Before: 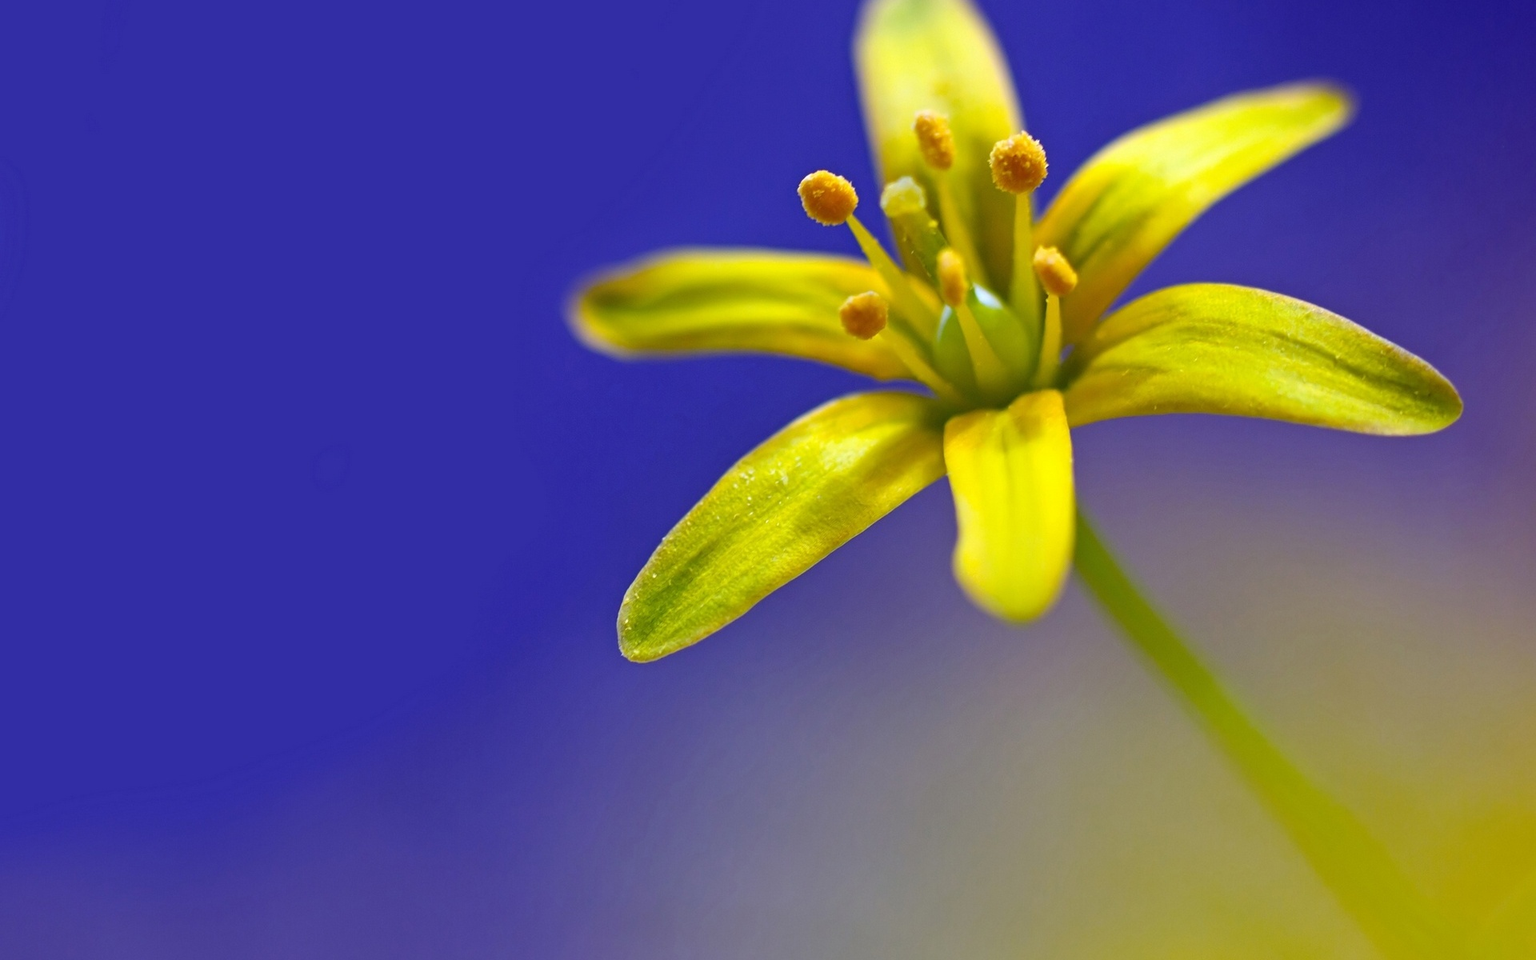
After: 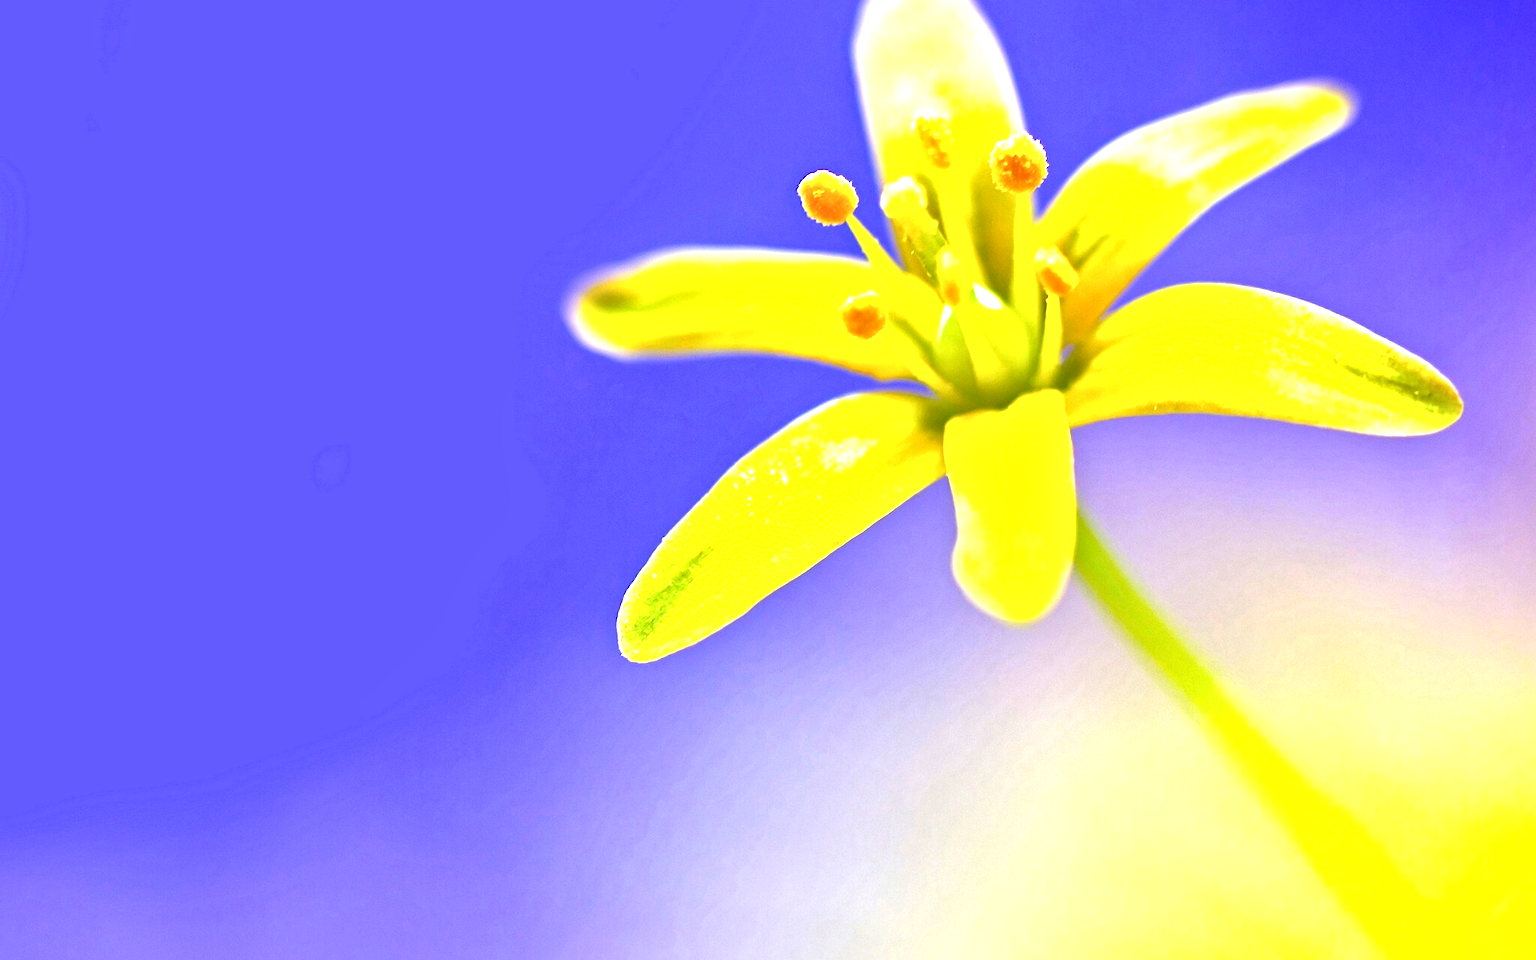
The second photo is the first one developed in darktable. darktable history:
local contrast: mode bilateral grid, contrast 30, coarseness 25, midtone range 0.2
tone equalizer: -7 EV 0.15 EV, -6 EV 0.6 EV, -5 EV 1.15 EV, -4 EV 1.33 EV, -3 EV 1.15 EV, -2 EV 0.6 EV, -1 EV 0.15 EV, mask exposure compensation -0.5 EV
exposure: exposure 2 EV, compensate exposure bias true, compensate highlight preservation false
